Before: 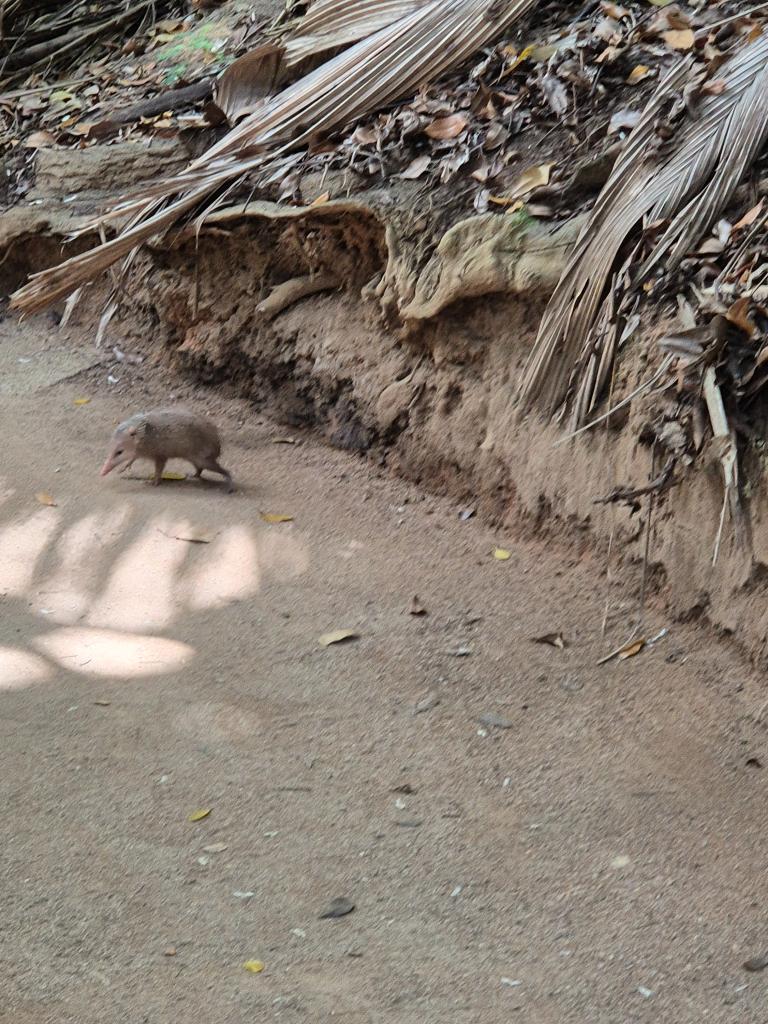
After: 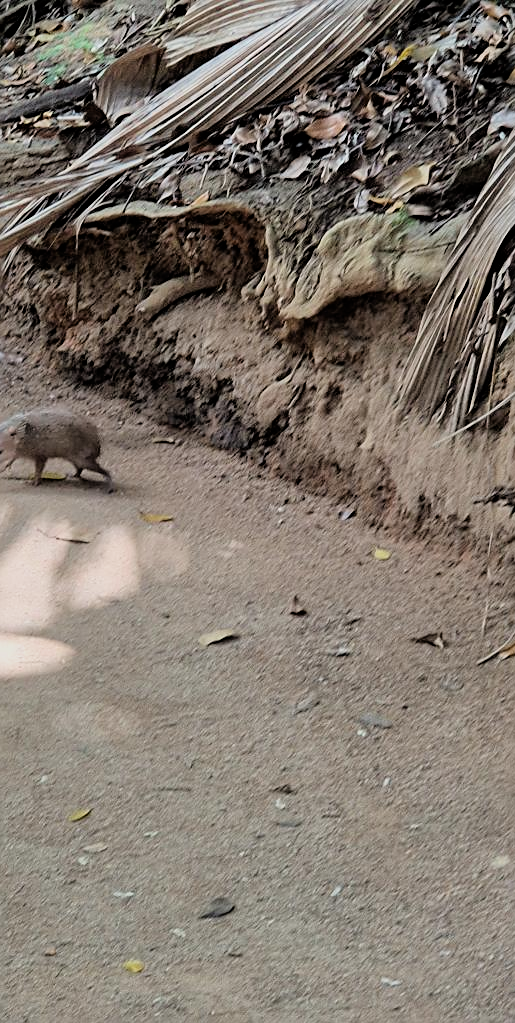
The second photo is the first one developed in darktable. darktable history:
crop and rotate: left 15.747%, right 17.074%
sharpen: on, module defaults
filmic rgb: black relative exposure -5.76 EV, white relative exposure 3.39 EV, threshold 5.98 EV, hardness 3.66, enable highlight reconstruction true
